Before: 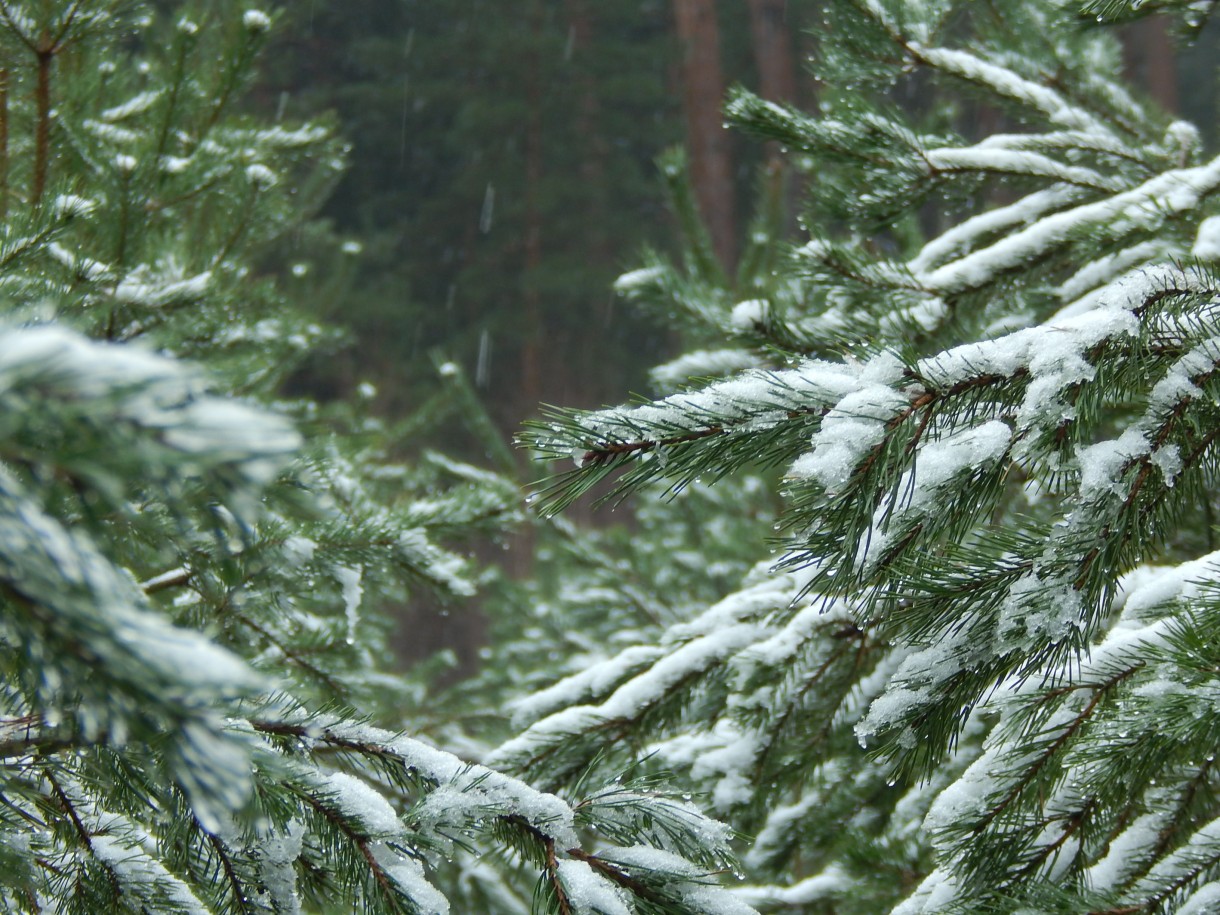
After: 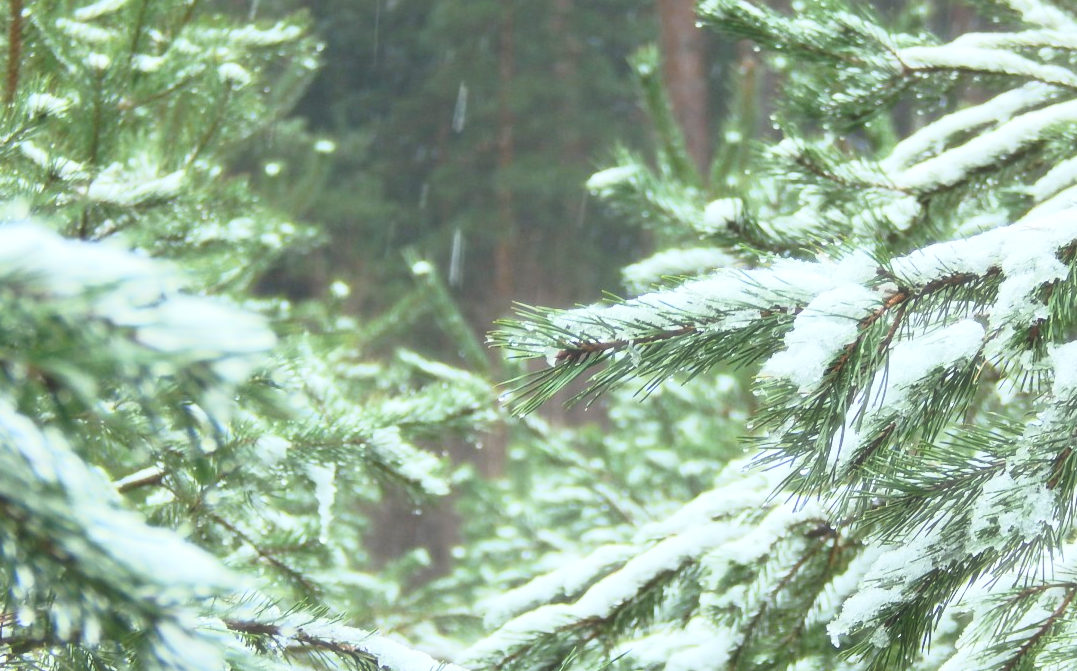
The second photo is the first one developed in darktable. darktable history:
crop and rotate: left 2.285%, top 11.132%, right 9.384%, bottom 15.485%
base curve: curves: ch0 [(0, 0) (0.088, 0.125) (0.176, 0.251) (0.354, 0.501) (0.613, 0.749) (1, 0.877)]
haze removal: strength -0.114, compatibility mode true, adaptive false
exposure: exposure 0.917 EV, compensate highlight preservation false
